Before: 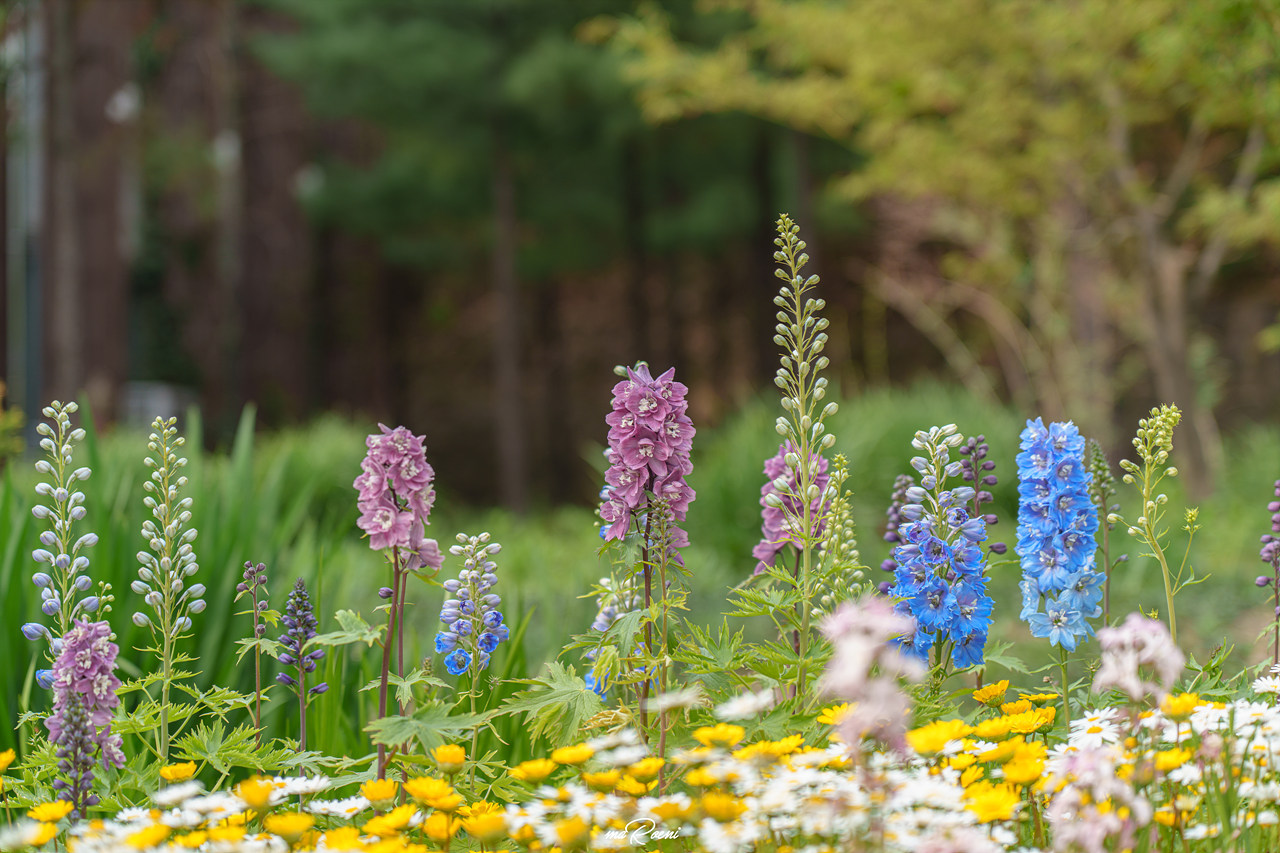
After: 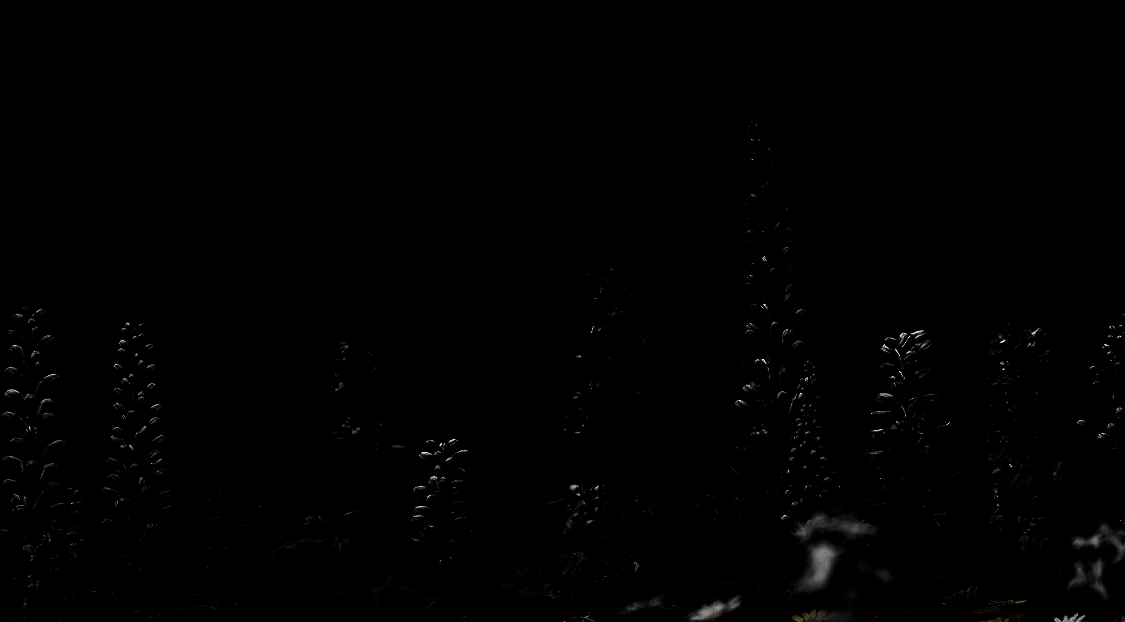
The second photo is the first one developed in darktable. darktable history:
crop and rotate: left 2.479%, top 11.129%, right 9.572%, bottom 15.854%
levels: levels [0.721, 0.937, 0.997]
vignetting: automatic ratio true
